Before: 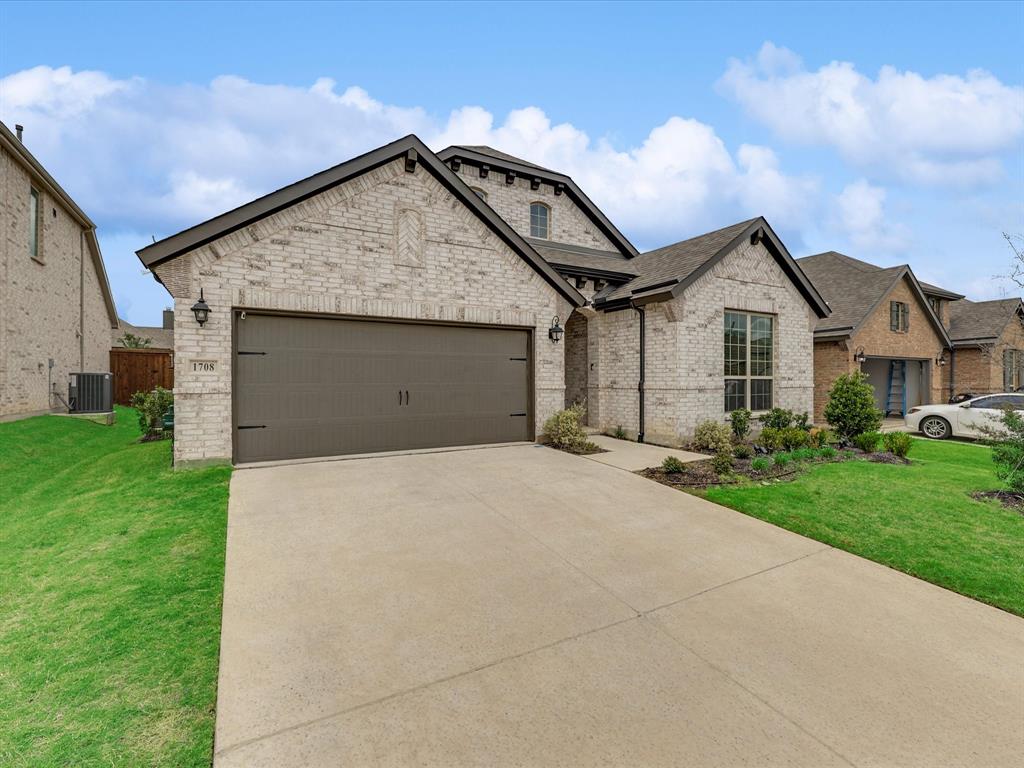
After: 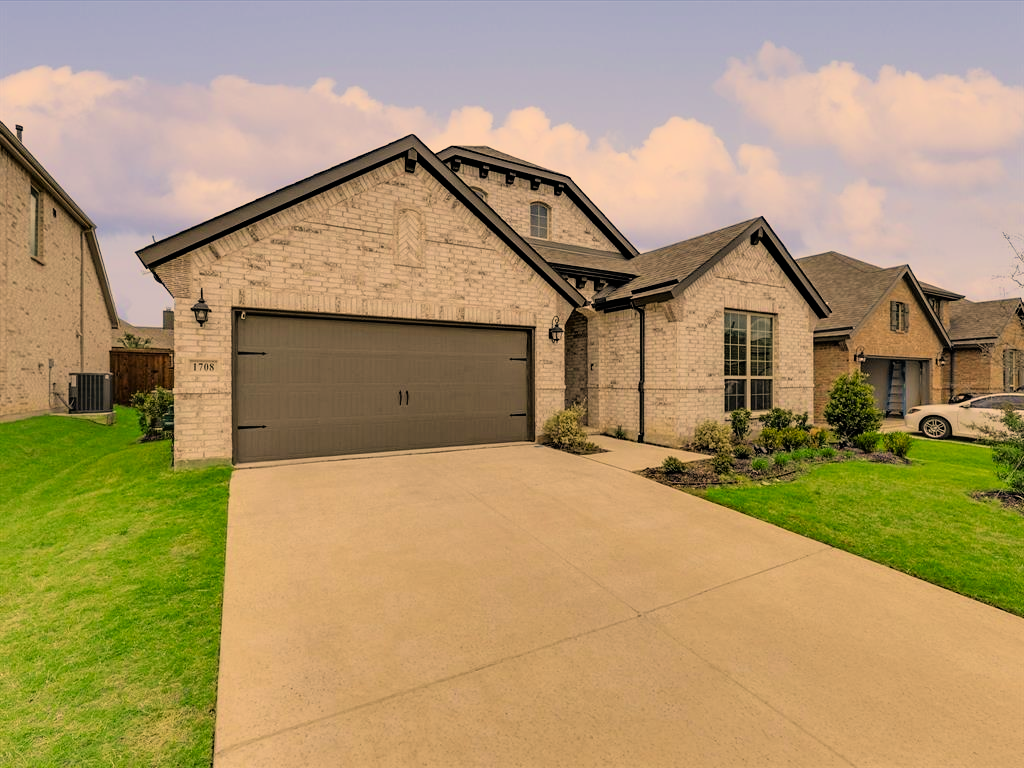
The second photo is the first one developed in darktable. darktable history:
filmic rgb: black relative exposure -7.75 EV, white relative exposure 4.4 EV, threshold 3 EV, hardness 3.76, latitude 50%, contrast 1.1, color science v5 (2021), contrast in shadows safe, contrast in highlights safe, enable highlight reconstruction true
color balance: mode lift, gamma, gain (sRGB), lift [1, 1, 1.022, 1.026]
color correction: highlights a* 15, highlights b* 31.55
